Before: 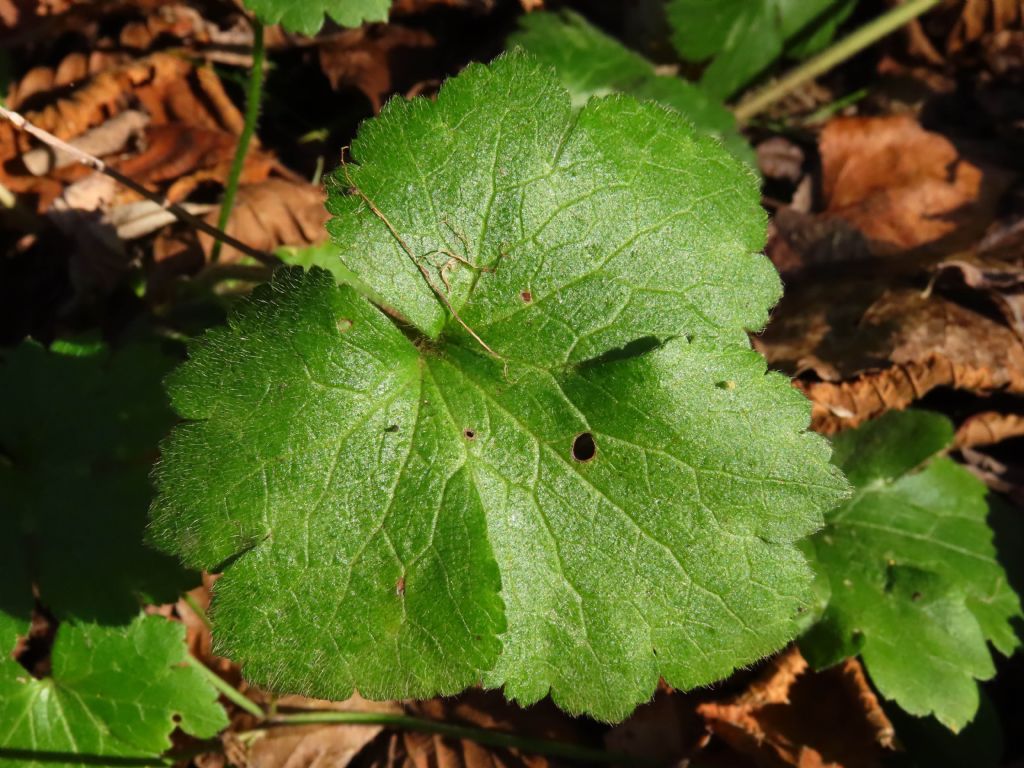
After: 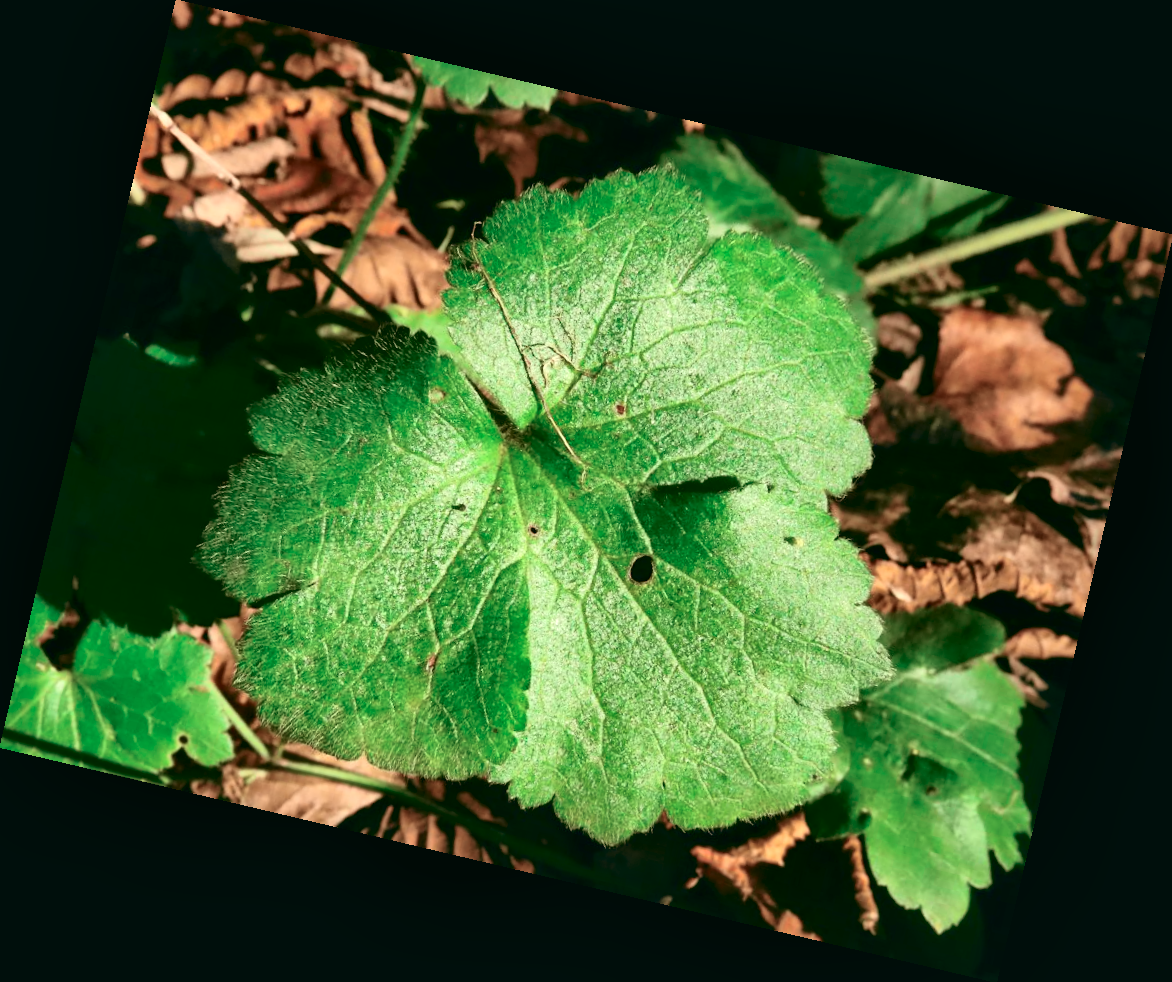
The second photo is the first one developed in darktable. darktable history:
local contrast: mode bilateral grid, contrast 20, coarseness 50, detail 171%, midtone range 0.2
color correction: highlights a* -2.73, highlights b* -2.09, shadows a* 2.41, shadows b* 2.73
exposure: black level correction 0, exposure 0.7 EV, compensate exposure bias true, compensate highlight preservation false
white balance: red 0.986, blue 1.01
color balance: lift [1.005, 0.99, 1.007, 1.01], gamma [1, 1.034, 1.032, 0.966], gain [0.873, 1.055, 1.067, 0.933]
rotate and perspective: rotation 13.27°, automatic cropping off
tone curve: curves: ch0 [(0, 0) (0.049, 0.01) (0.154, 0.081) (0.491, 0.519) (0.748, 0.765) (1, 0.919)]; ch1 [(0, 0) (0.172, 0.123) (0.317, 0.272) (0.401, 0.422) (0.489, 0.496) (0.531, 0.557) (0.615, 0.612) (0.741, 0.783) (1, 1)]; ch2 [(0, 0) (0.411, 0.424) (0.483, 0.478) (0.544, 0.56) (0.686, 0.638) (1, 1)], color space Lab, independent channels, preserve colors none
